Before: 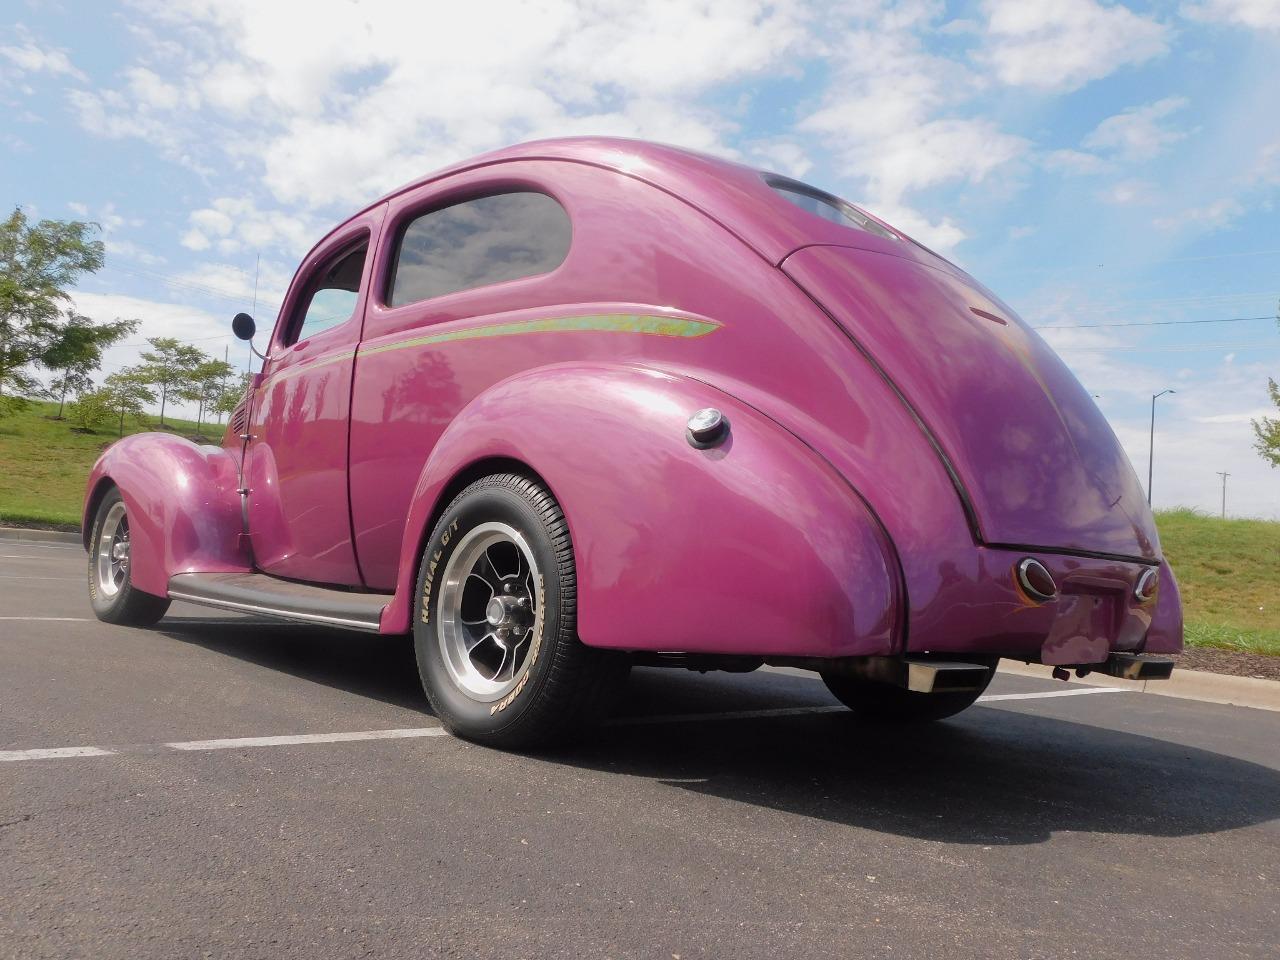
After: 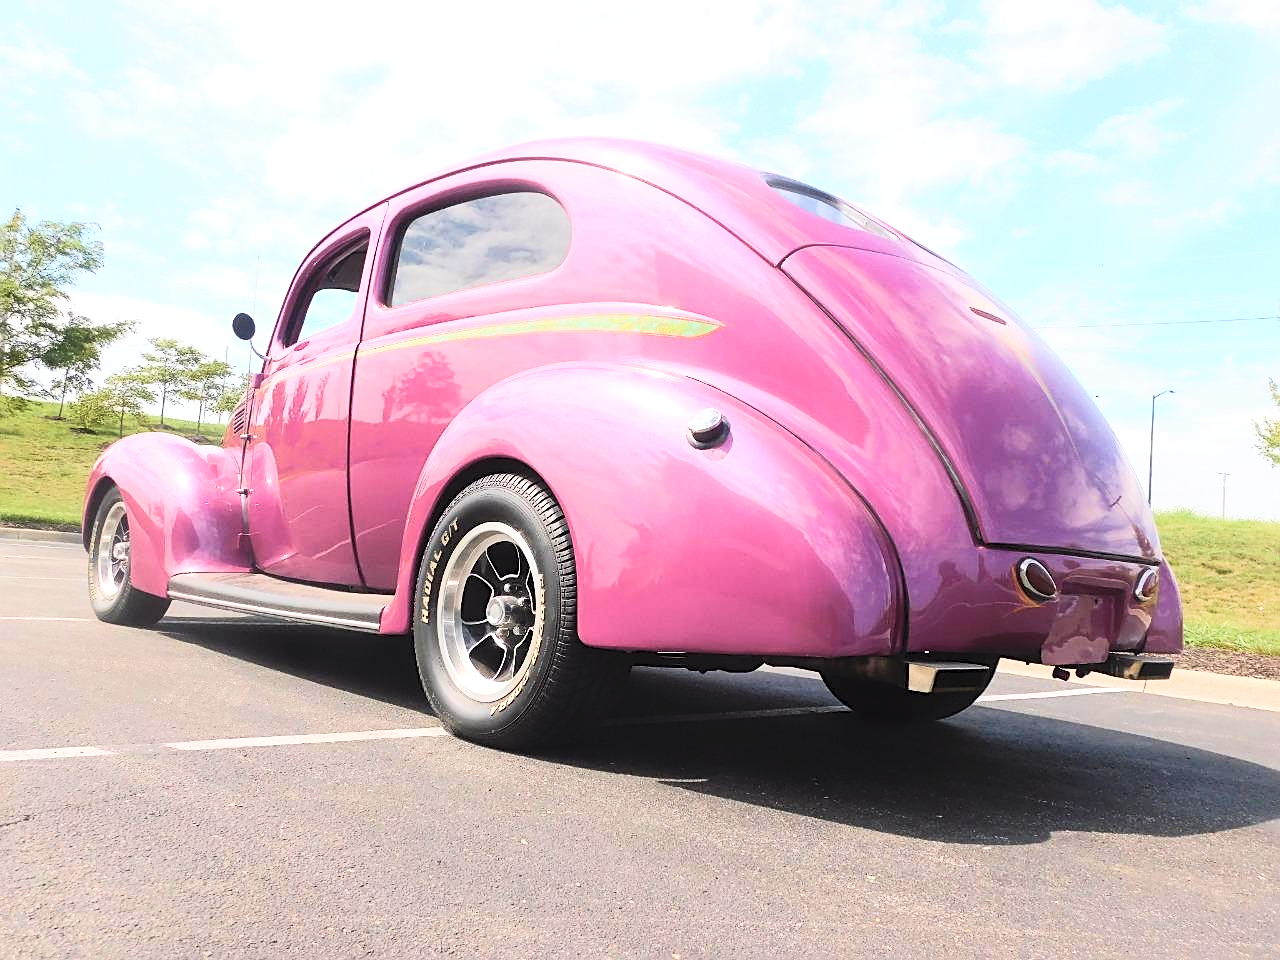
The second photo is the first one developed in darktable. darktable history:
velvia: on, module defaults
tone equalizer: -8 EV -0.393 EV, -7 EV -0.374 EV, -6 EV -0.33 EV, -5 EV -0.209 EV, -3 EV 0.205 EV, -2 EV 0.306 EV, -1 EV 0.385 EV, +0 EV 0.415 EV
contrast brightness saturation: contrast 0.382, brightness 0.525
sharpen: on, module defaults
